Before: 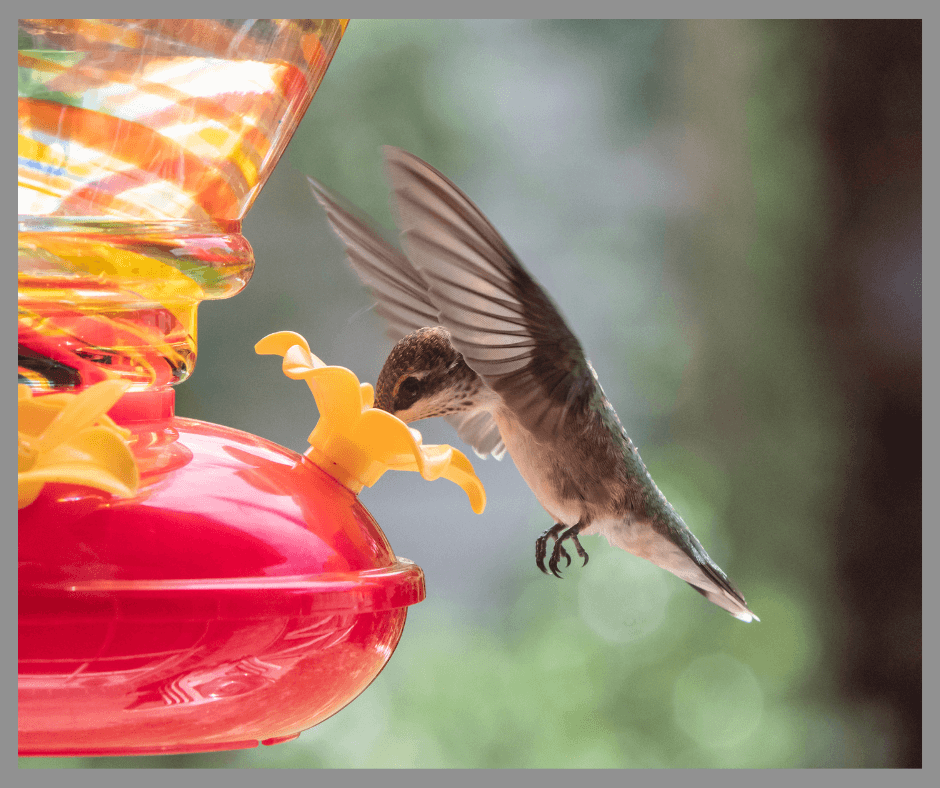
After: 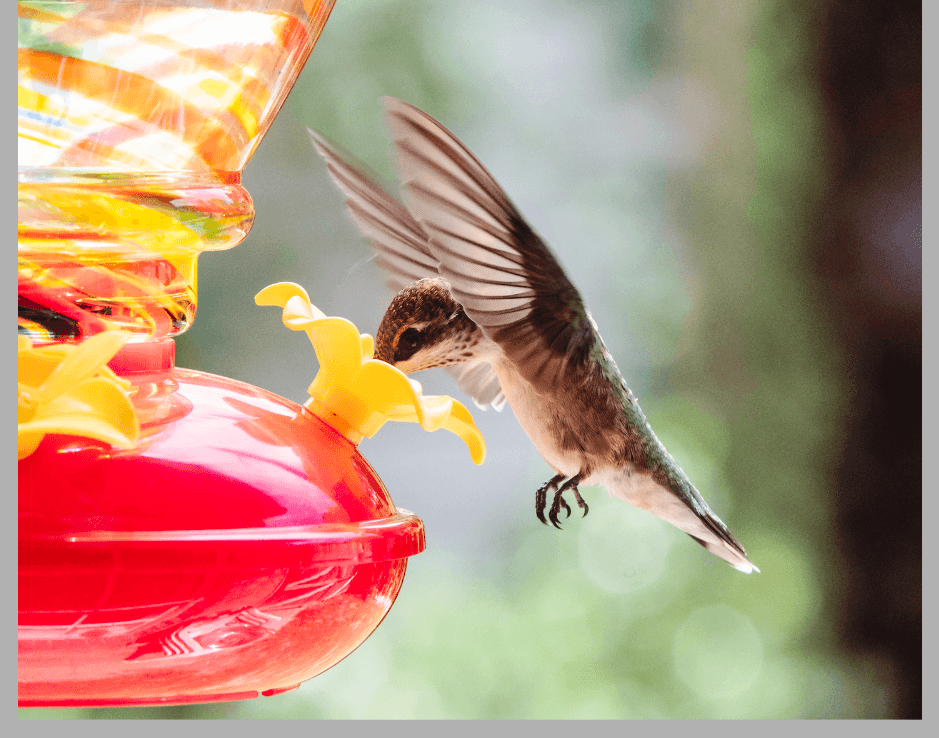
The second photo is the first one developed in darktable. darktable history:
base curve: curves: ch0 [(0, 0) (0.036, 0.025) (0.121, 0.166) (0.206, 0.329) (0.605, 0.79) (1, 1)], preserve colors none
crop and rotate: top 6.25%
contrast equalizer: y [[0.5 ×6], [0.5 ×6], [0.5, 0.5, 0.501, 0.545, 0.707, 0.863], [0 ×6], [0 ×6]]
